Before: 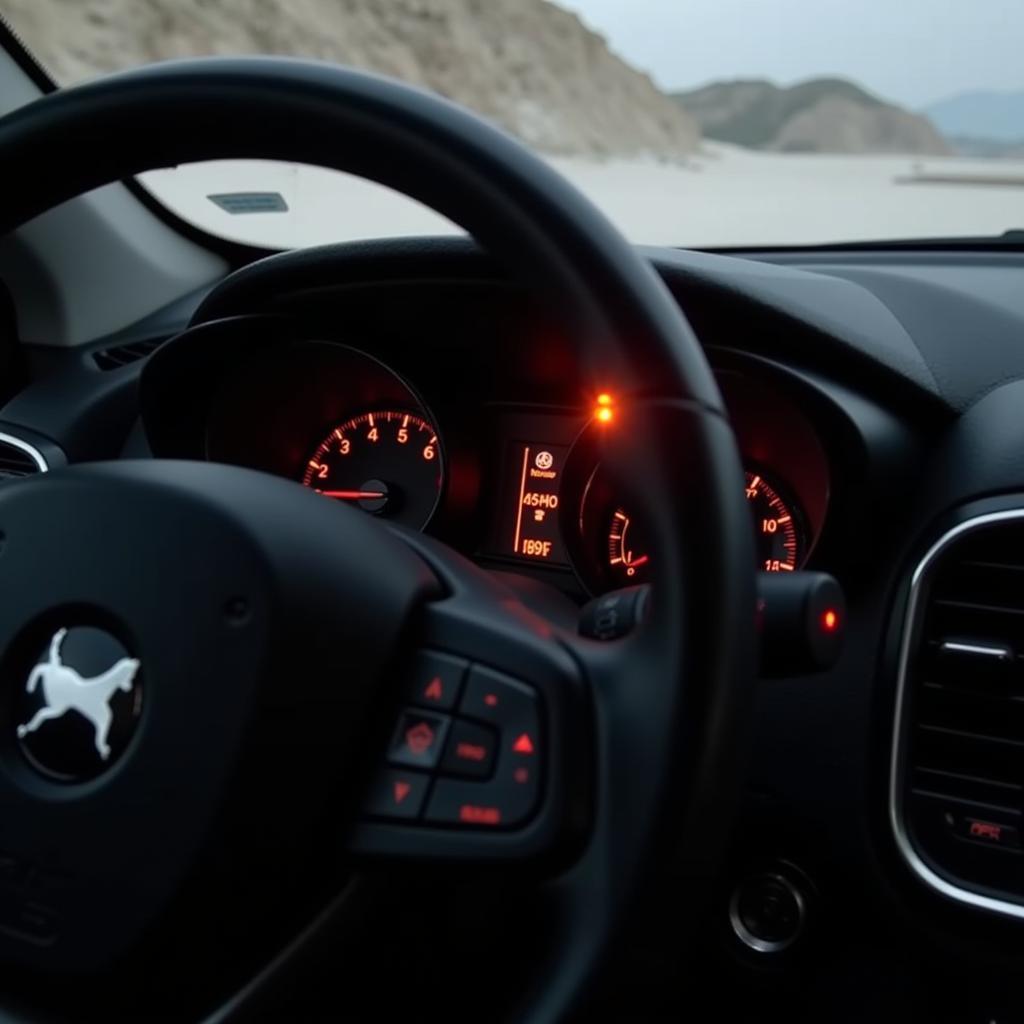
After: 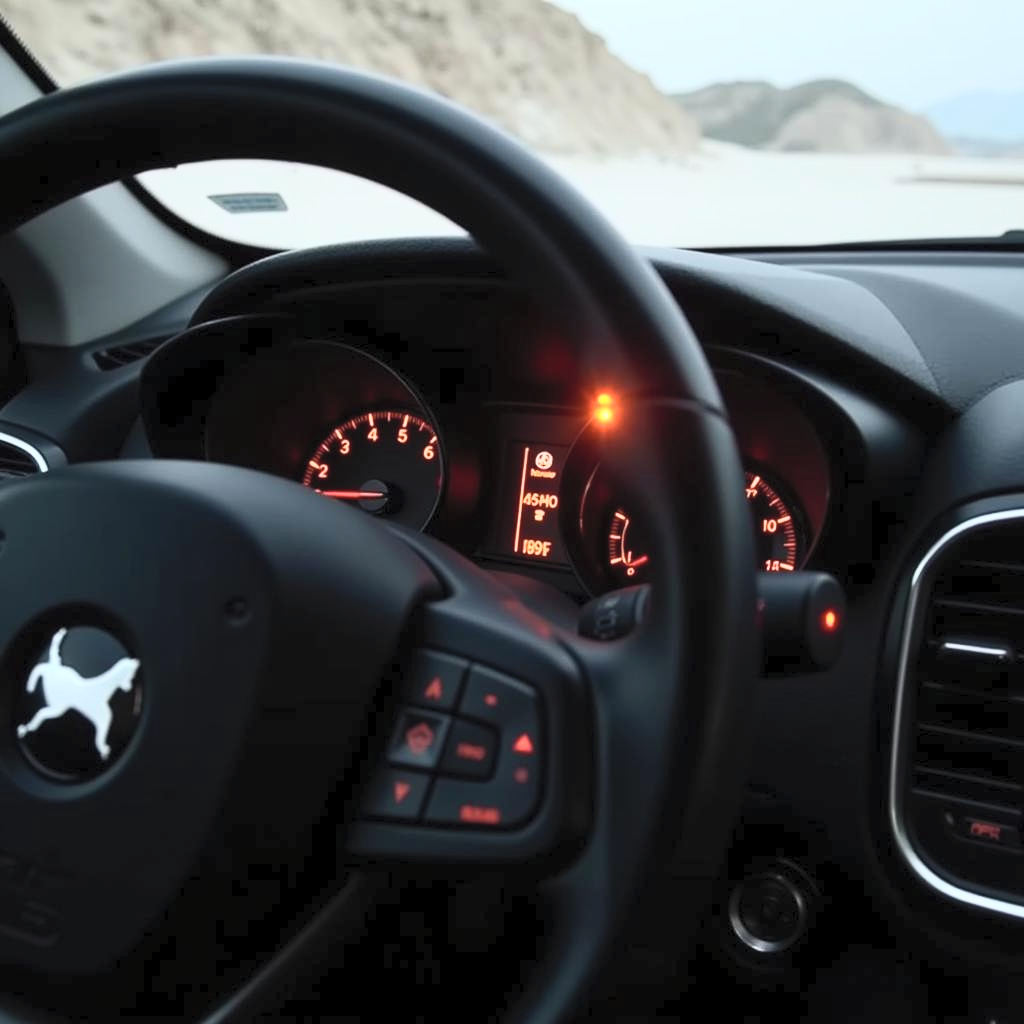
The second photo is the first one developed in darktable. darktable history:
contrast brightness saturation: contrast 0.385, brightness 0.521
